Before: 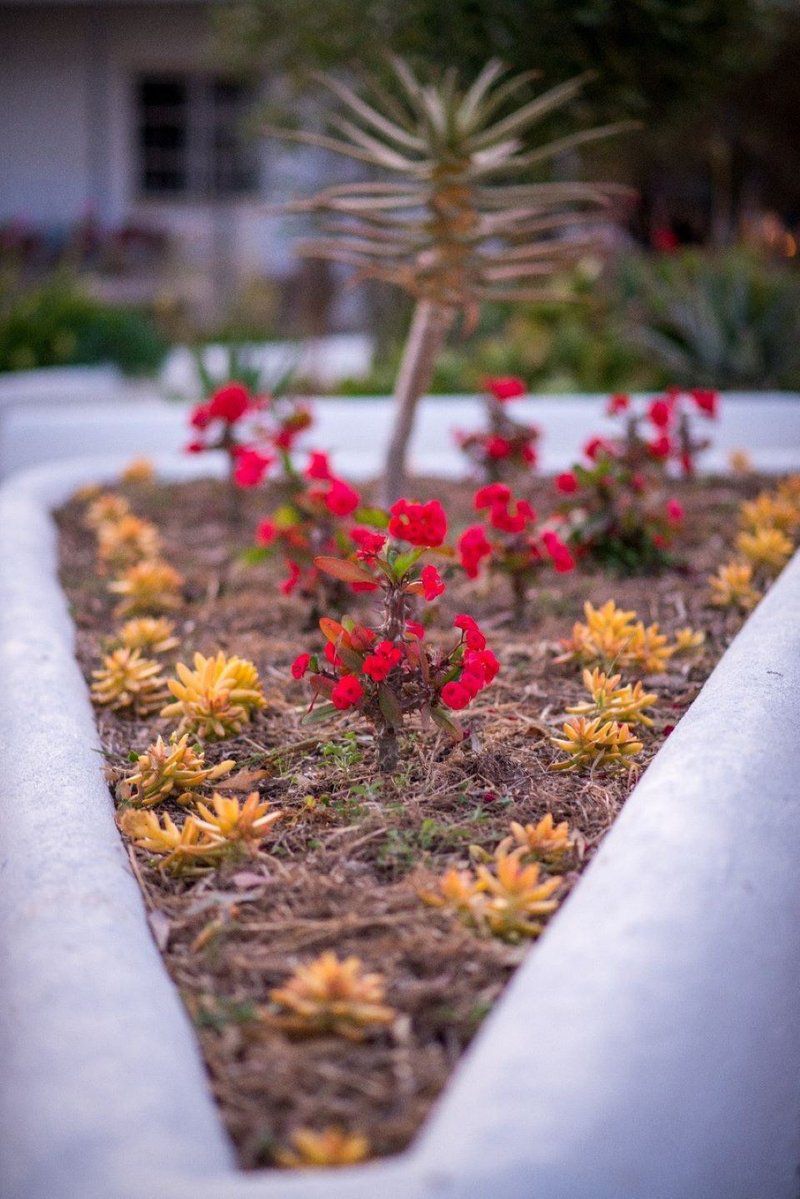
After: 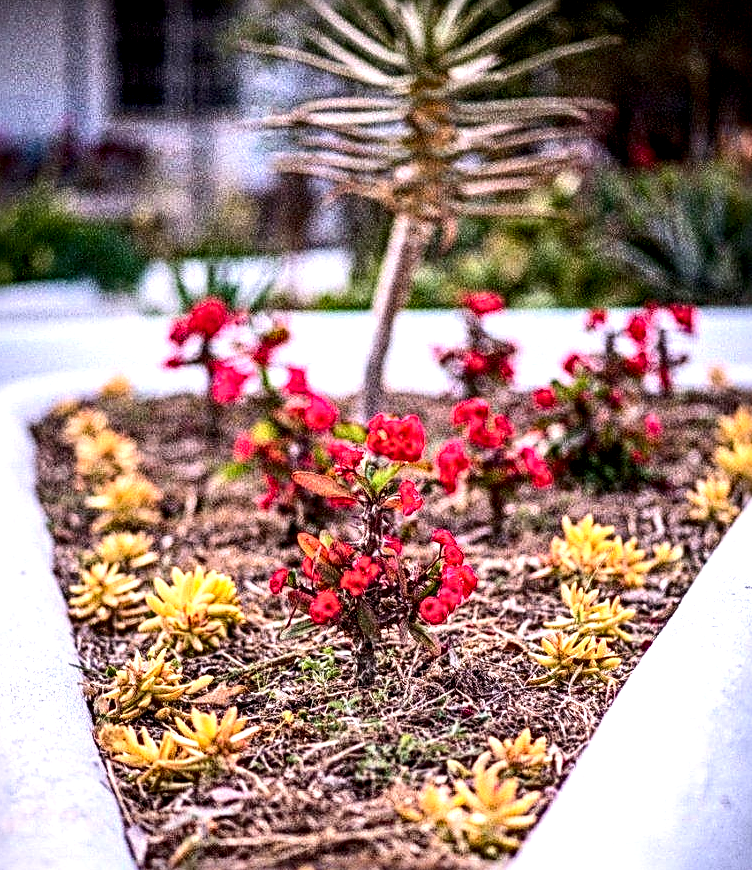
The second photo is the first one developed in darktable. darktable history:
shadows and highlights: shadows 25.49, white point adjustment -3.1, highlights -29.9
sharpen: radius 3.643, amount 0.92
haze removal: compatibility mode true, adaptive false
contrast brightness saturation: contrast 0.275
local contrast: highlights 79%, shadows 56%, detail 174%, midtone range 0.429
exposure: exposure 0.728 EV, compensate highlight preservation false
crop: left 2.824%, top 7.098%, right 3.078%, bottom 20.286%
color correction: highlights b* 0.058
